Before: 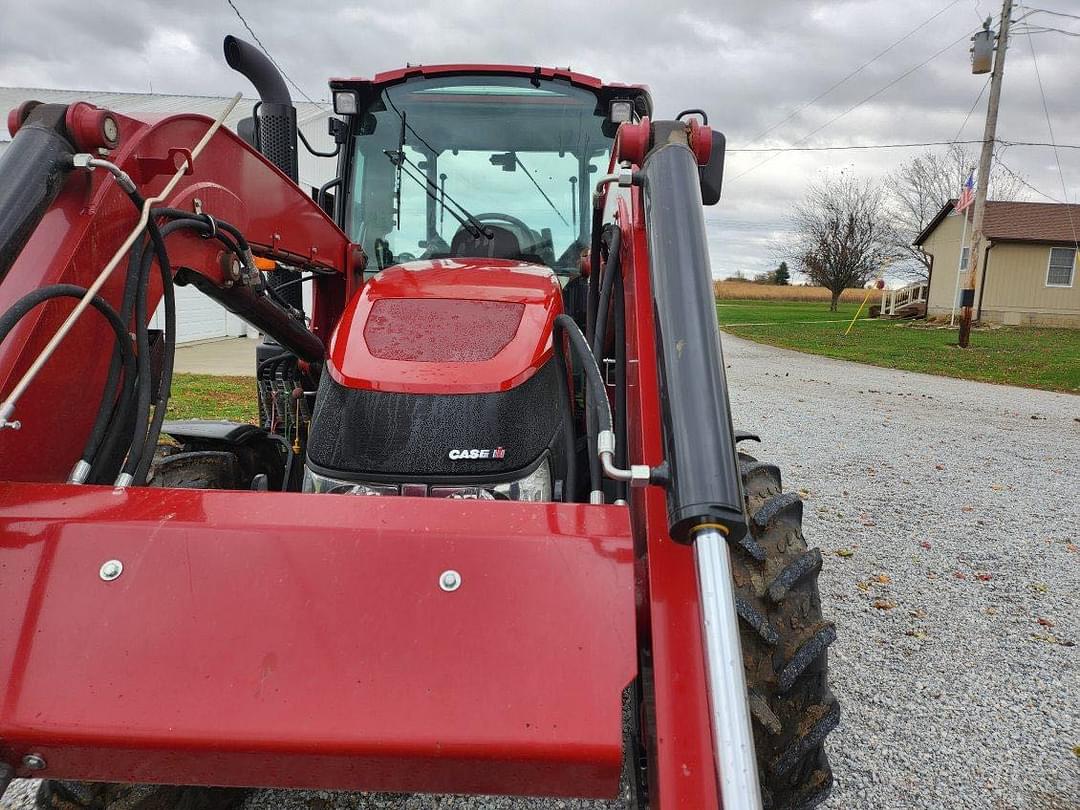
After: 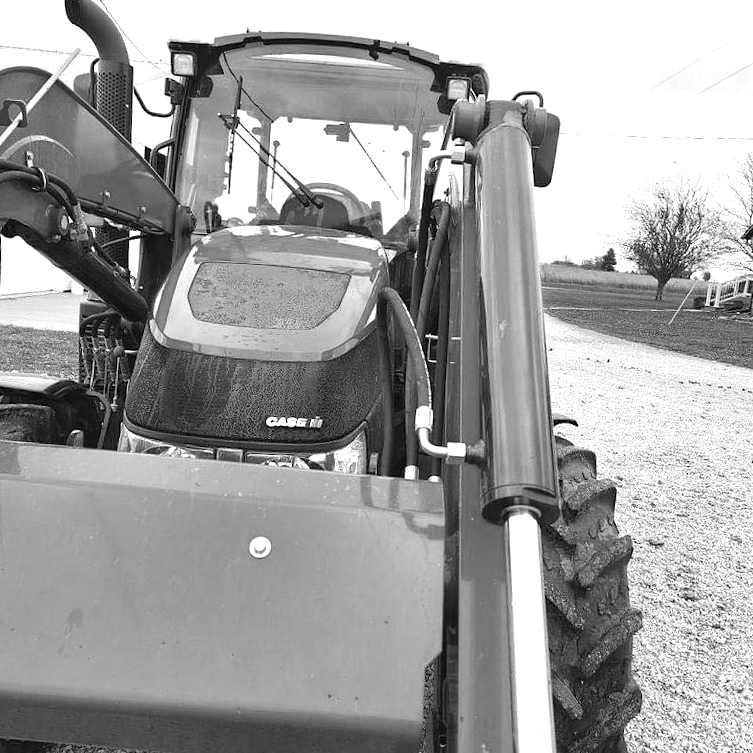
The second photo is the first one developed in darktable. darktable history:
color calibration: output gray [0.246, 0.254, 0.501, 0], gray › normalize channels true, illuminant same as pipeline (D50), adaptation XYZ, x 0.346, y 0.359, gamut compression 0
tone equalizer: on, module defaults
crop and rotate: angle -3.27°, left 14.277%, top 0.028%, right 10.766%, bottom 0.028%
exposure: black level correction 0, exposure 1.2 EV, compensate exposure bias true, compensate highlight preservation false
